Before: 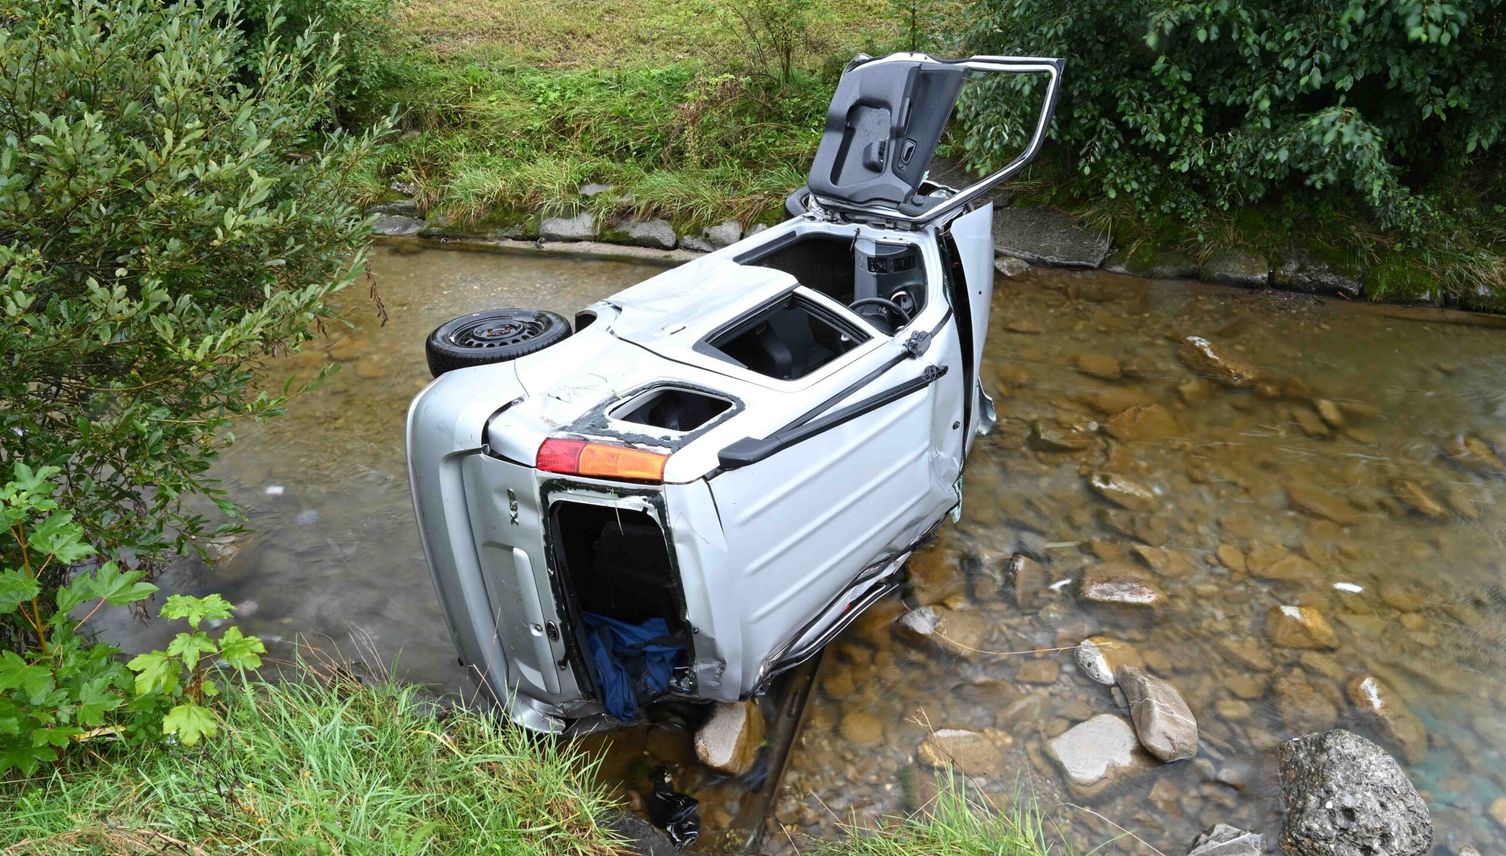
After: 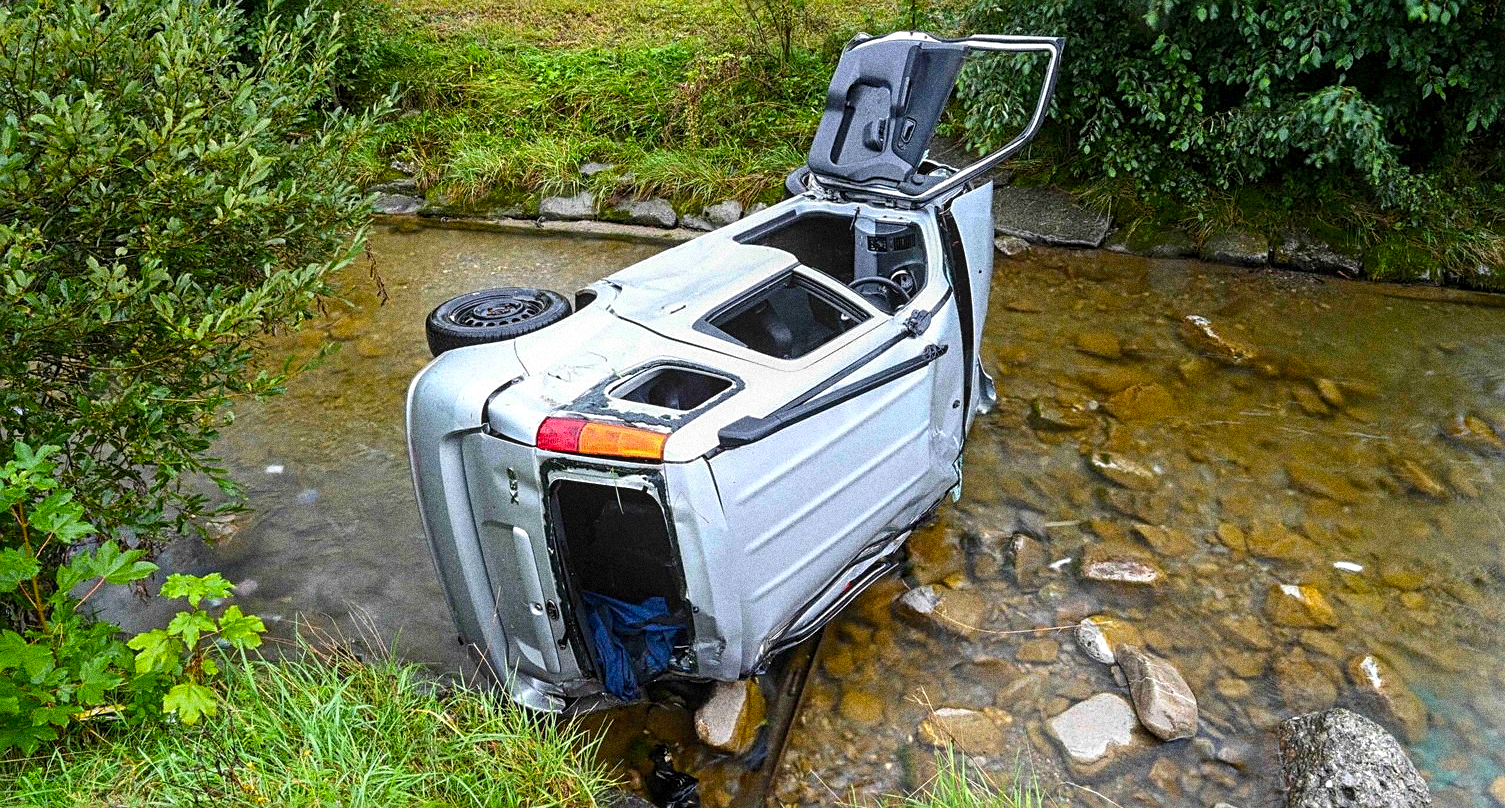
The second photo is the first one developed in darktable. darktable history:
grain: coarseness 14.49 ISO, strength 48.04%, mid-tones bias 35%
crop and rotate: top 2.479%, bottom 3.018%
local contrast: on, module defaults
sharpen: on, module defaults
color balance rgb: perceptual saturation grading › global saturation 30%, global vibrance 20%
